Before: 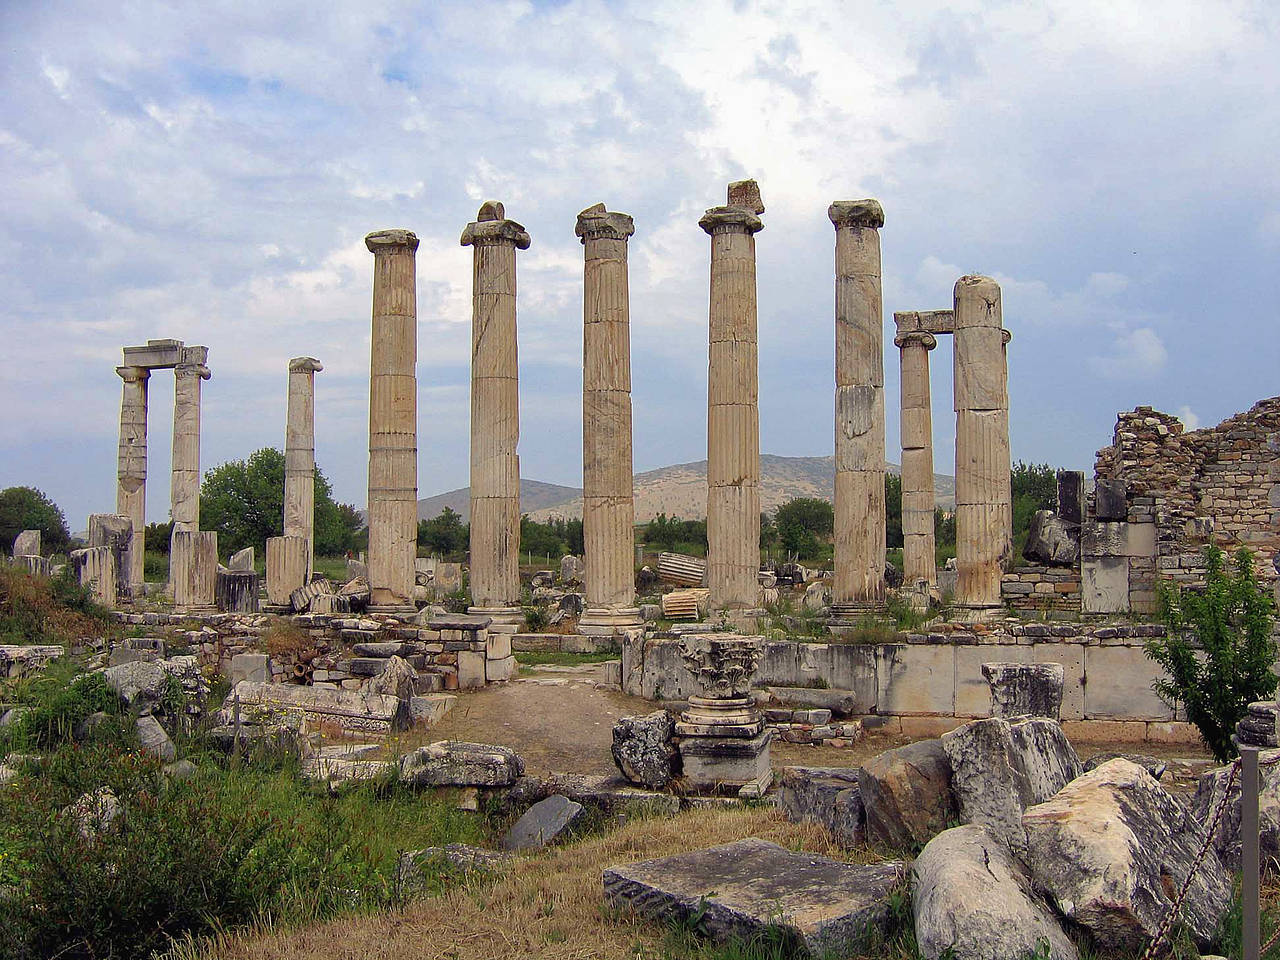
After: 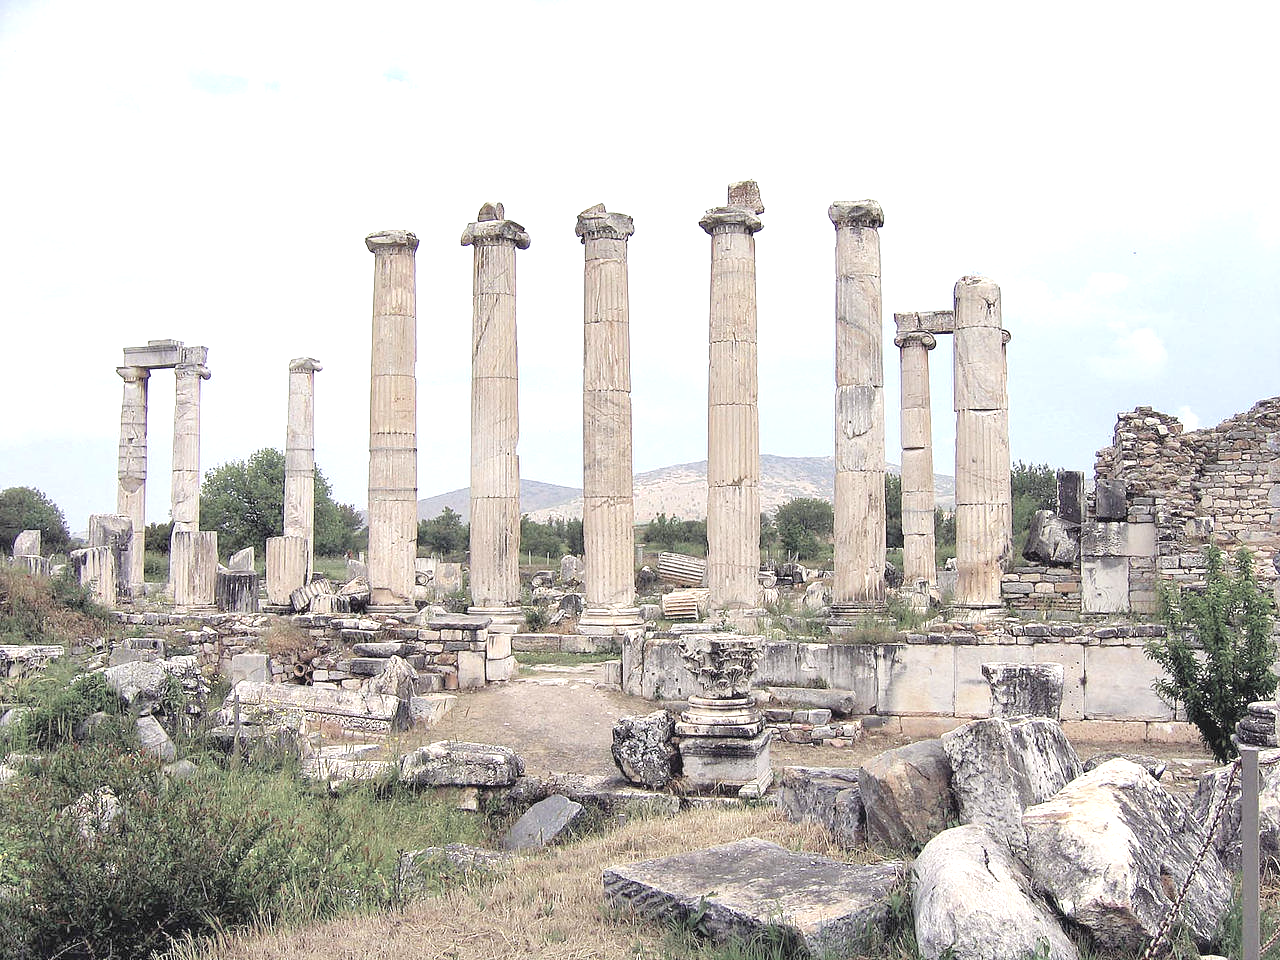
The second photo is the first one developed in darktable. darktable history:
contrast brightness saturation: brightness 0.185, saturation -0.488
color calibration: illuminant as shot in camera, x 0.358, y 0.373, temperature 4628.91 K, gamut compression 1.71
exposure: black level correction 0, exposure 1.2 EV, compensate highlight preservation false
